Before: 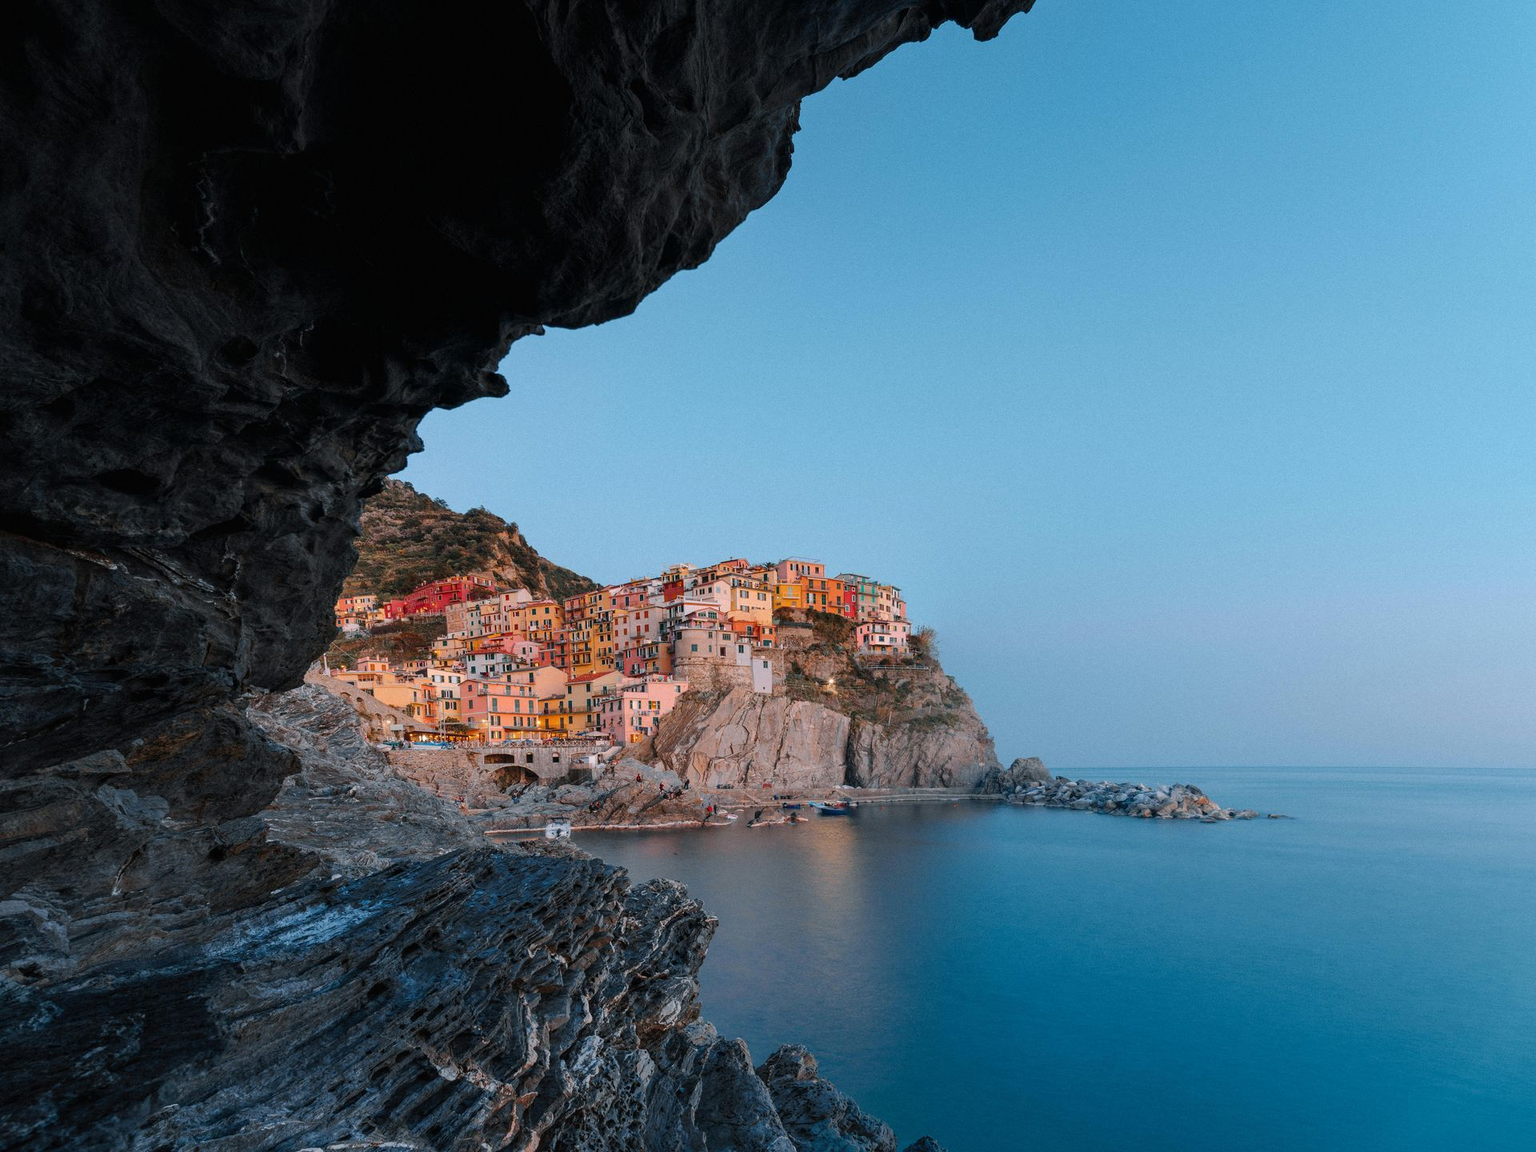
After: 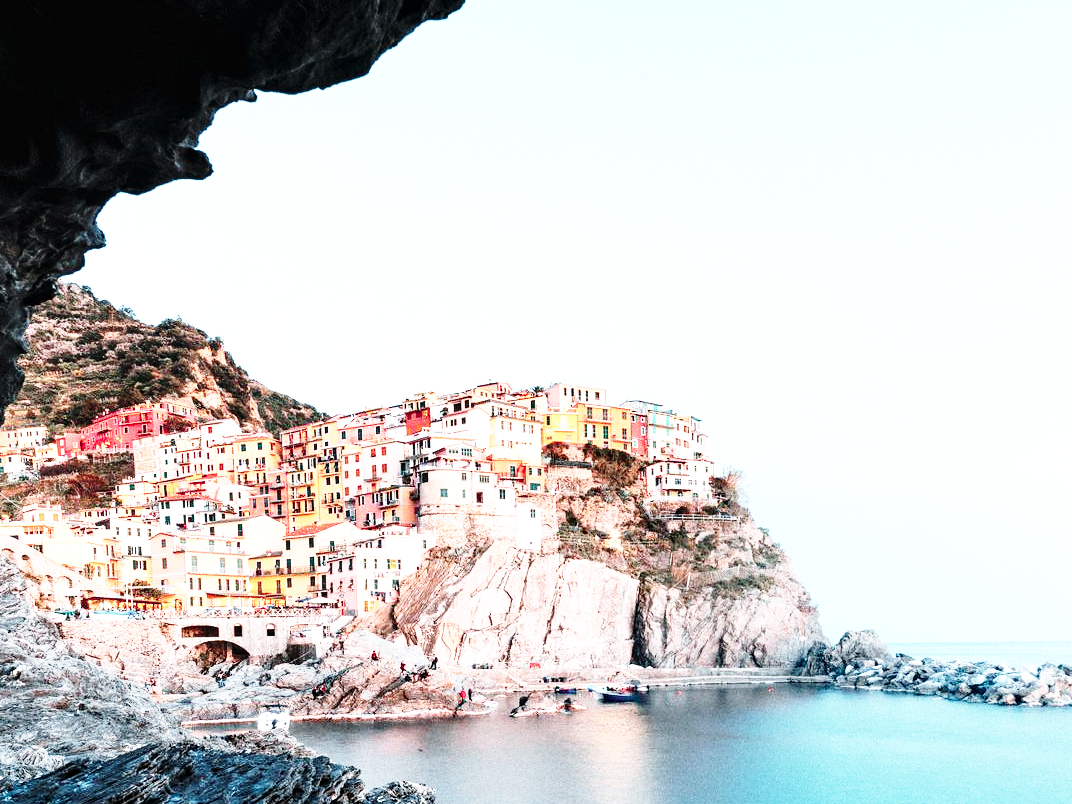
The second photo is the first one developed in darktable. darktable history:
crop and rotate: left 22.13%, top 22.054%, right 22.026%, bottom 22.102%
color contrast: blue-yellow contrast 0.7
exposure: exposure 0.669 EV, compensate highlight preservation false
base curve: curves: ch0 [(0, 0) (0.028, 0.03) (0.105, 0.232) (0.387, 0.748) (0.754, 0.968) (1, 1)], fusion 1, exposure shift 0.576, preserve colors none
tone equalizer: -8 EV -0.75 EV, -7 EV -0.7 EV, -6 EV -0.6 EV, -5 EV -0.4 EV, -3 EV 0.4 EV, -2 EV 0.6 EV, -1 EV 0.7 EV, +0 EV 0.75 EV, edges refinement/feathering 500, mask exposure compensation -1.57 EV, preserve details no
